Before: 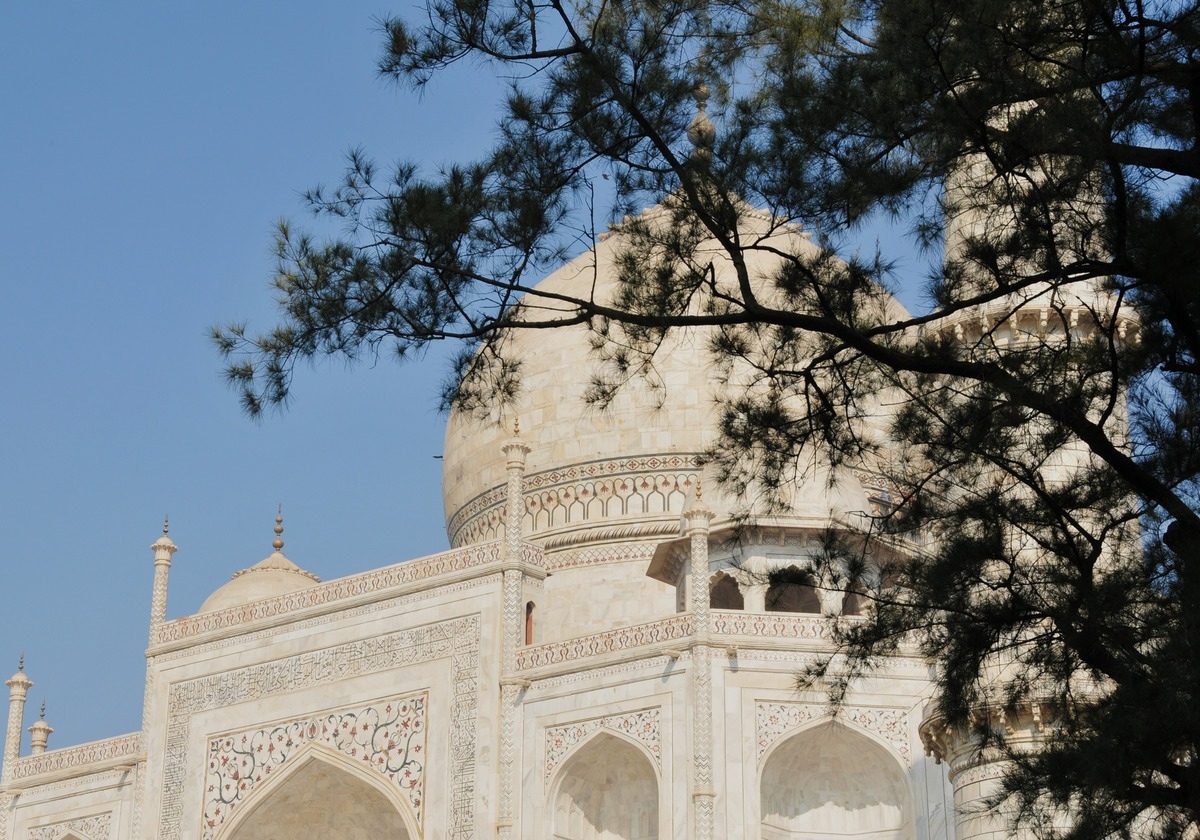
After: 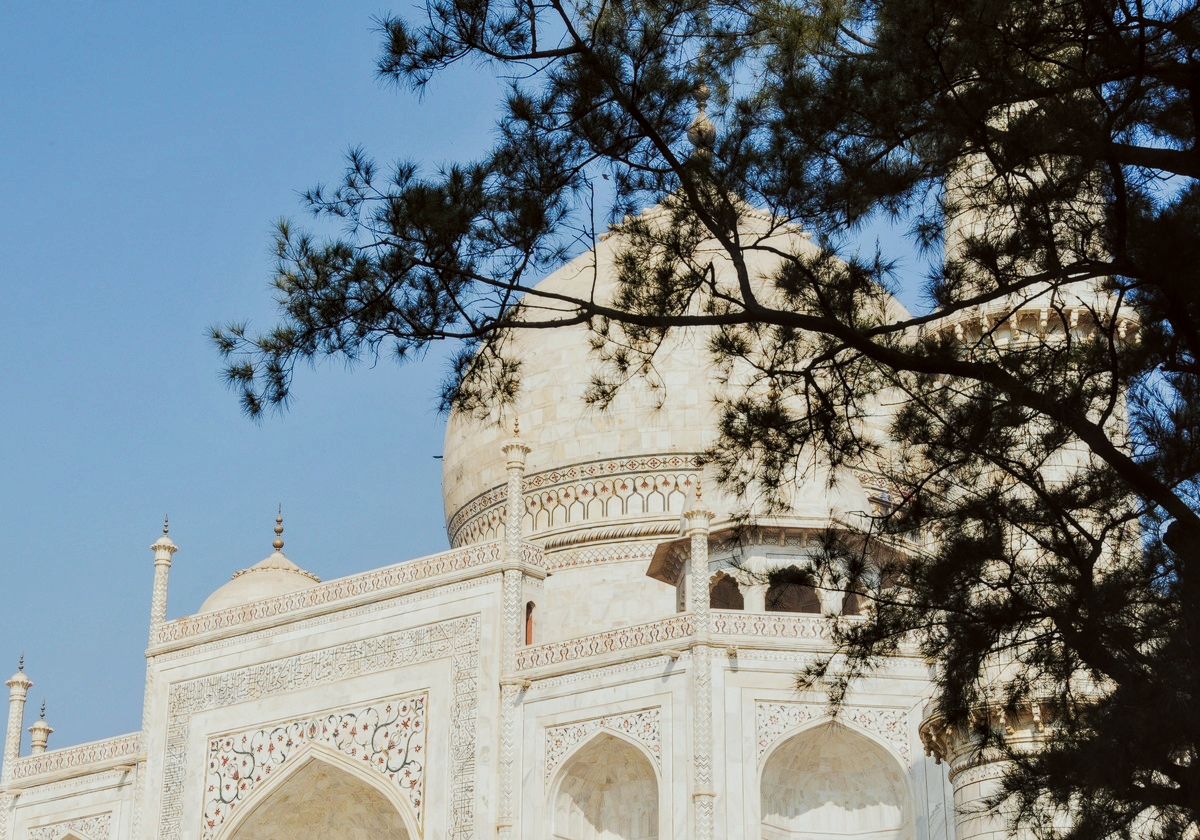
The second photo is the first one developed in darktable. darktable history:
color correction: highlights a* -2.73, highlights b* -2.09, shadows a* 2.41, shadows b* 2.73
tone curve: curves: ch0 [(0, 0) (0.003, 0.005) (0.011, 0.011) (0.025, 0.022) (0.044, 0.035) (0.069, 0.051) (0.1, 0.073) (0.136, 0.106) (0.177, 0.147) (0.224, 0.195) (0.277, 0.253) (0.335, 0.315) (0.399, 0.388) (0.468, 0.488) (0.543, 0.586) (0.623, 0.685) (0.709, 0.764) (0.801, 0.838) (0.898, 0.908) (1, 1)], preserve colors none
local contrast: on, module defaults
